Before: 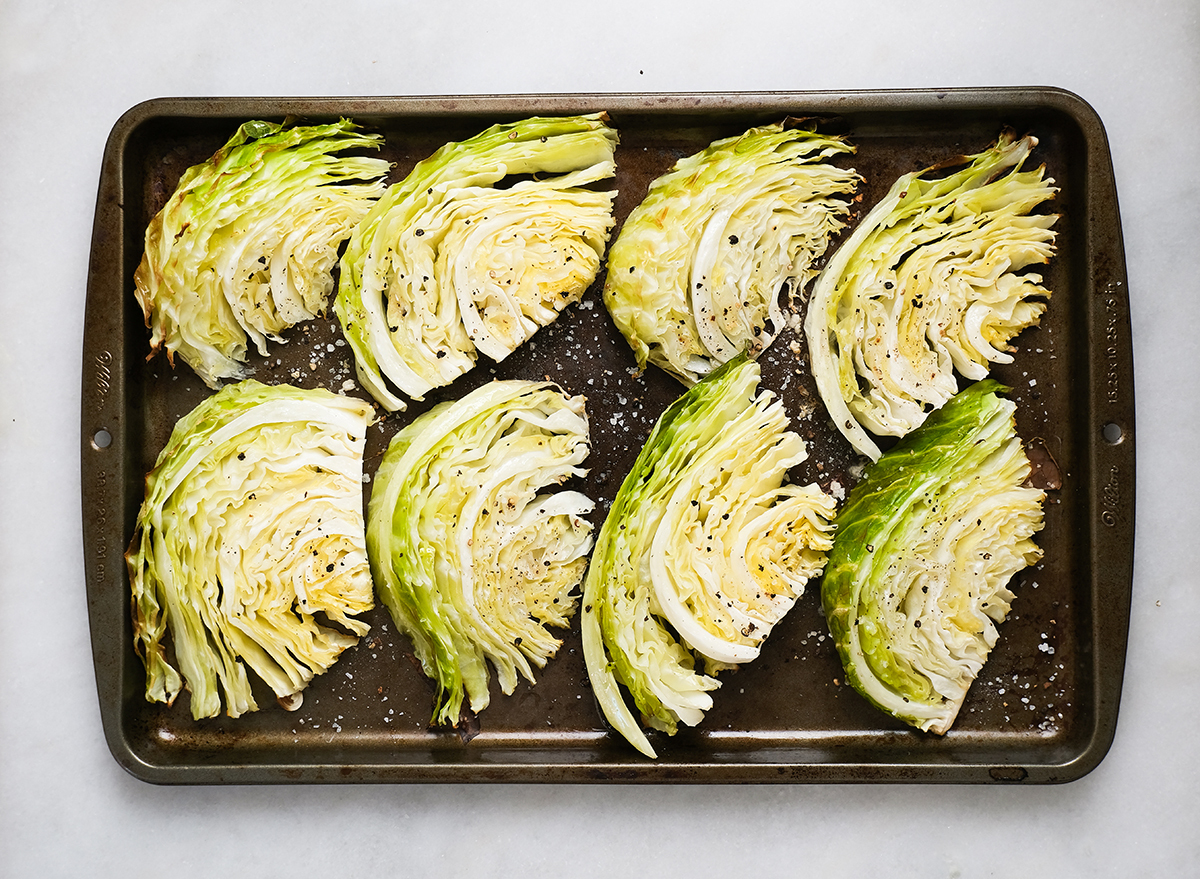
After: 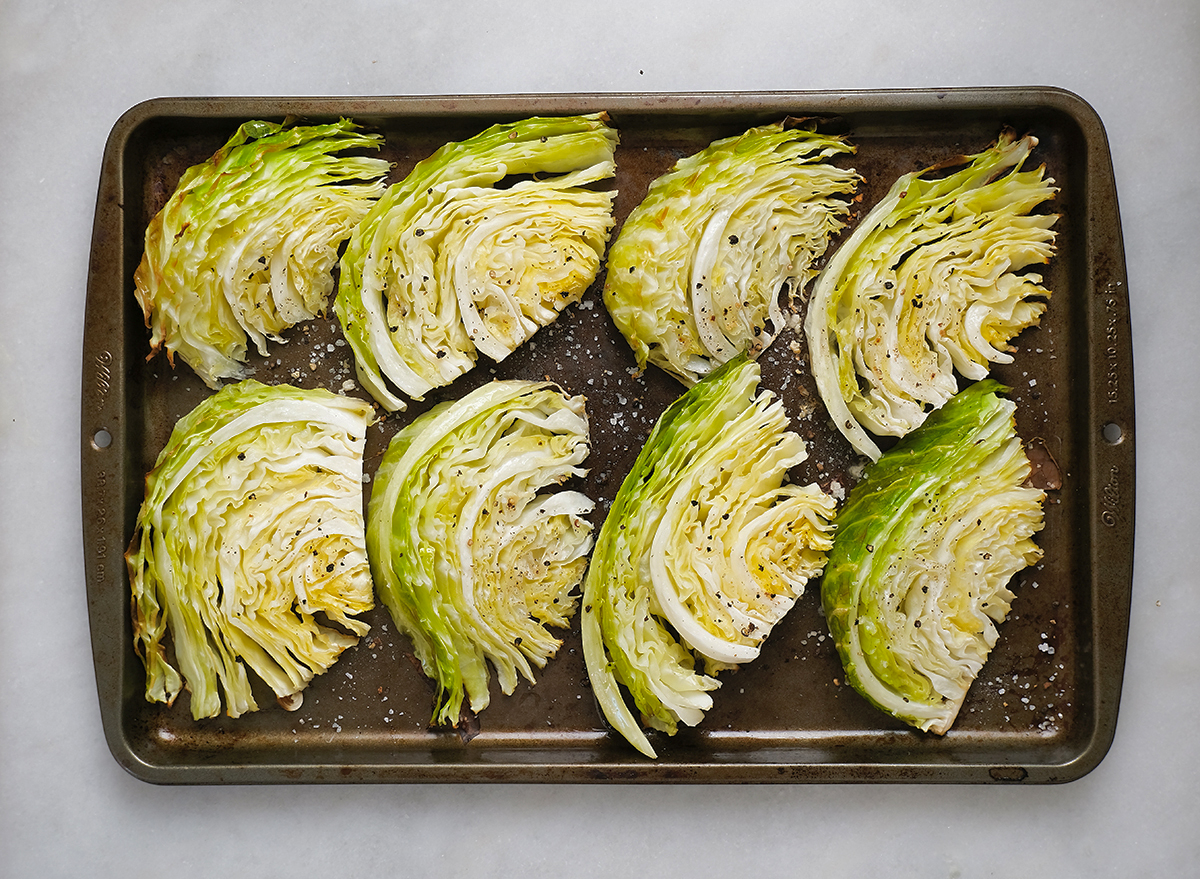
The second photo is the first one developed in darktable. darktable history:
shadows and highlights: shadows 40.32, highlights -59.76
